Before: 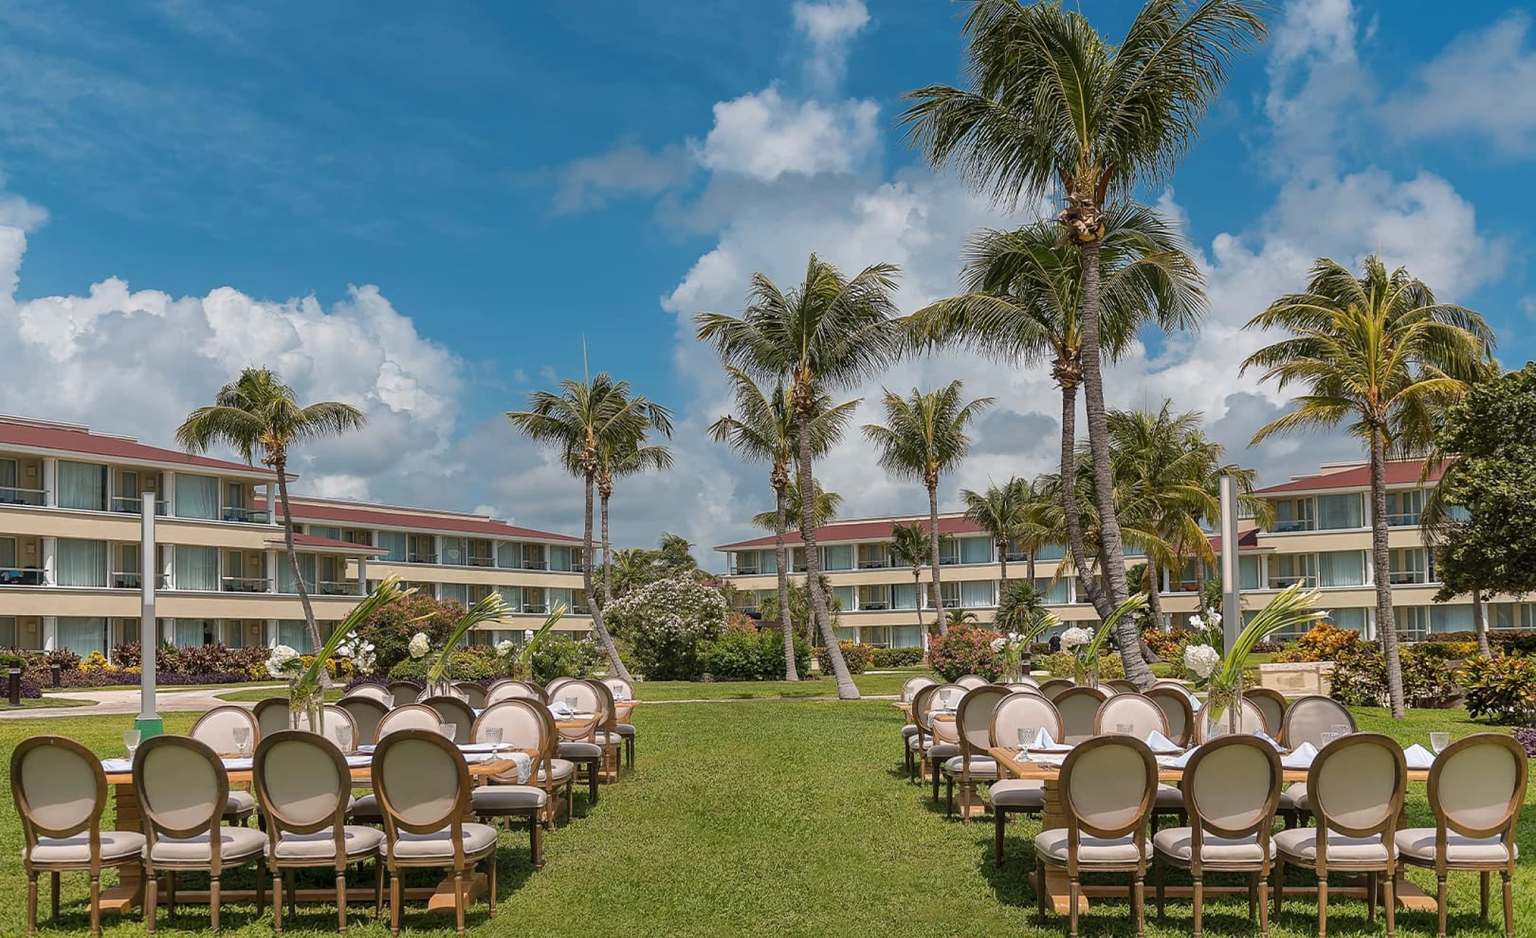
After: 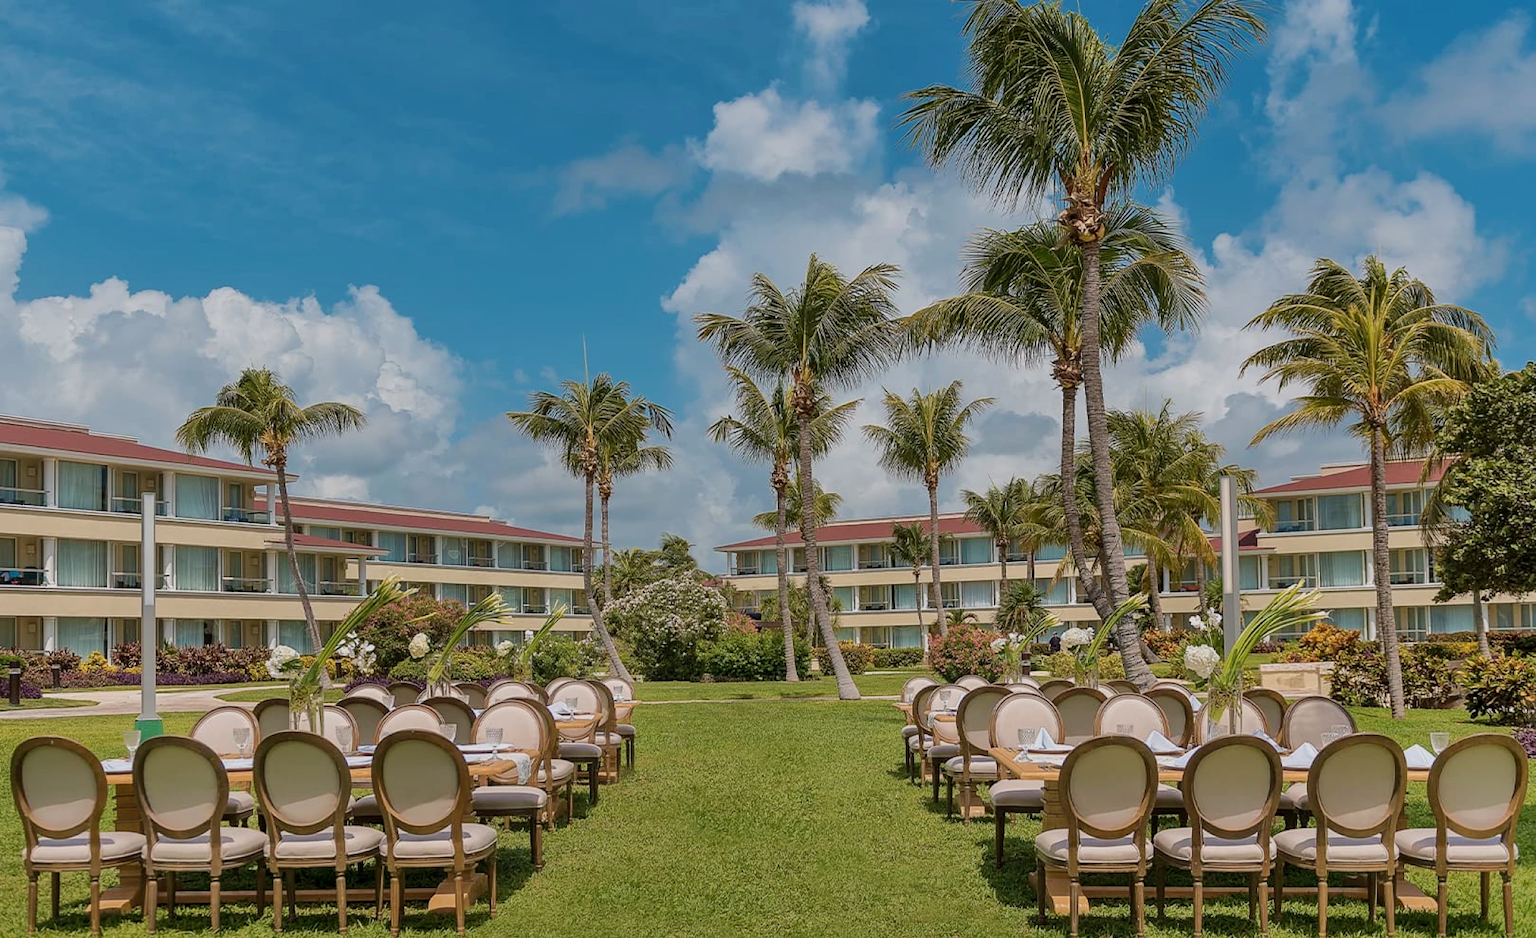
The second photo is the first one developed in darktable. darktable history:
velvia: strength 28.82%
shadows and highlights: low approximation 0.01, soften with gaussian
filmic rgb: black relative exposure -15.01 EV, white relative exposure 3 EV, threshold 3 EV, target black luminance 0%, hardness 9.19, latitude 98.19%, contrast 0.912, shadows ↔ highlights balance 0.434%, add noise in highlights 0.001, preserve chrominance no, color science v4 (2020), enable highlight reconstruction true
